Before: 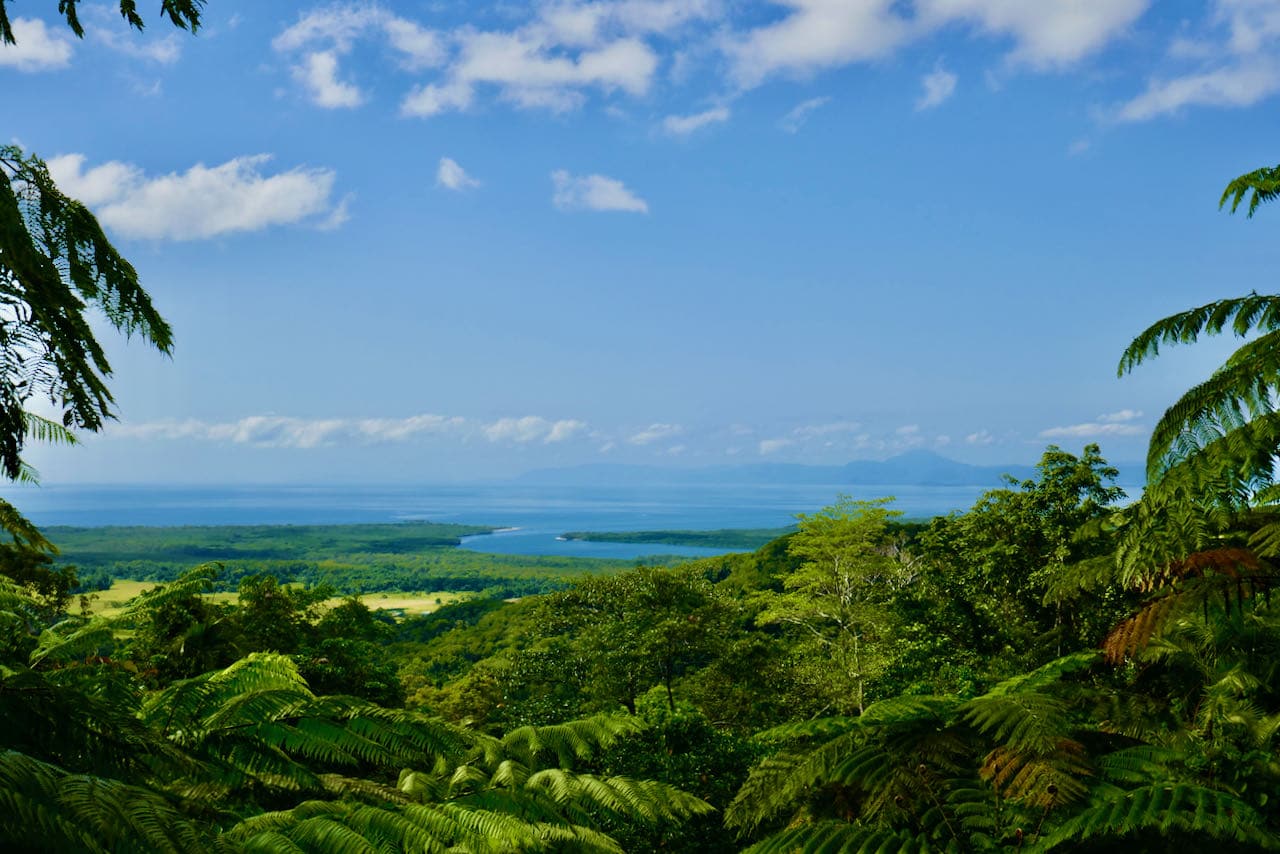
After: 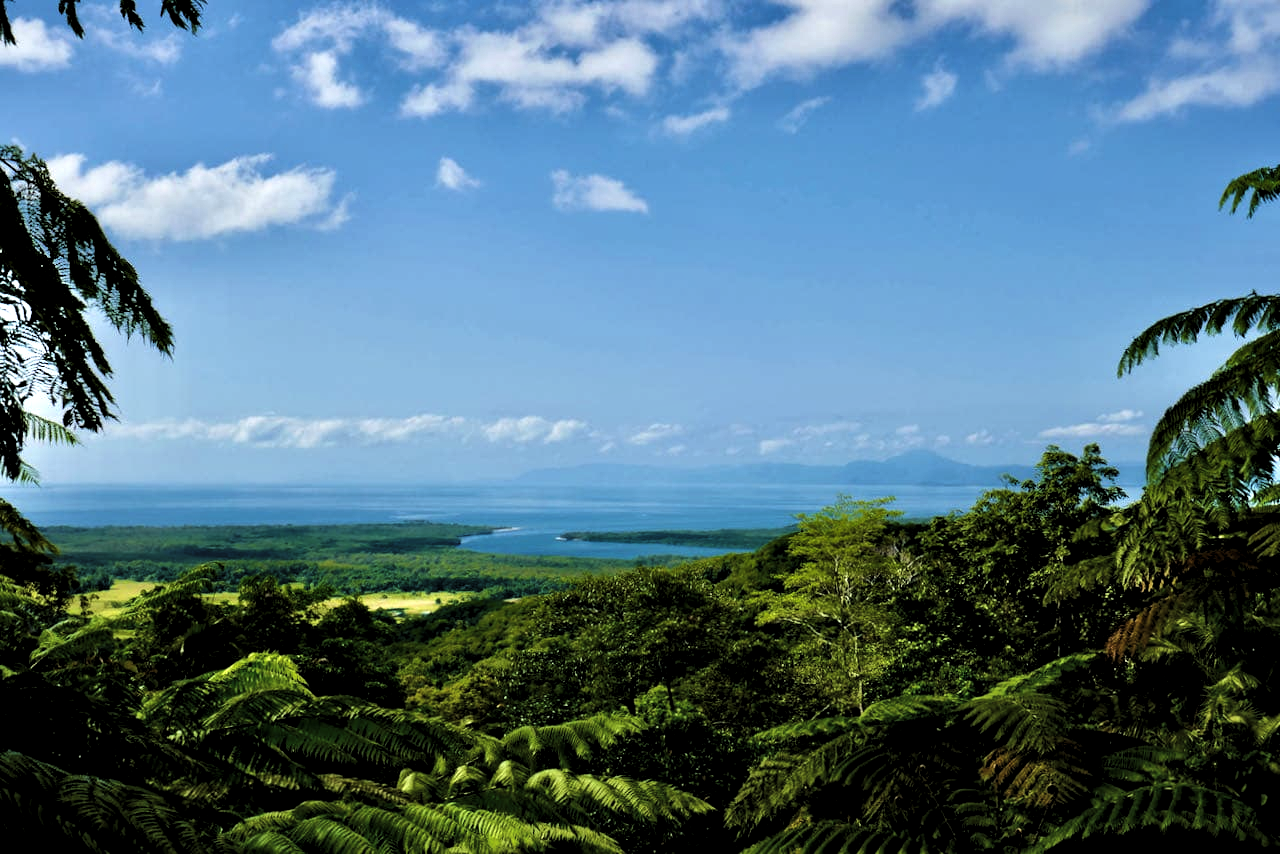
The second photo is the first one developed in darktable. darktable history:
shadows and highlights: shadows 32.01, highlights -31.89, soften with gaussian
levels: levels [0.129, 0.519, 0.867]
